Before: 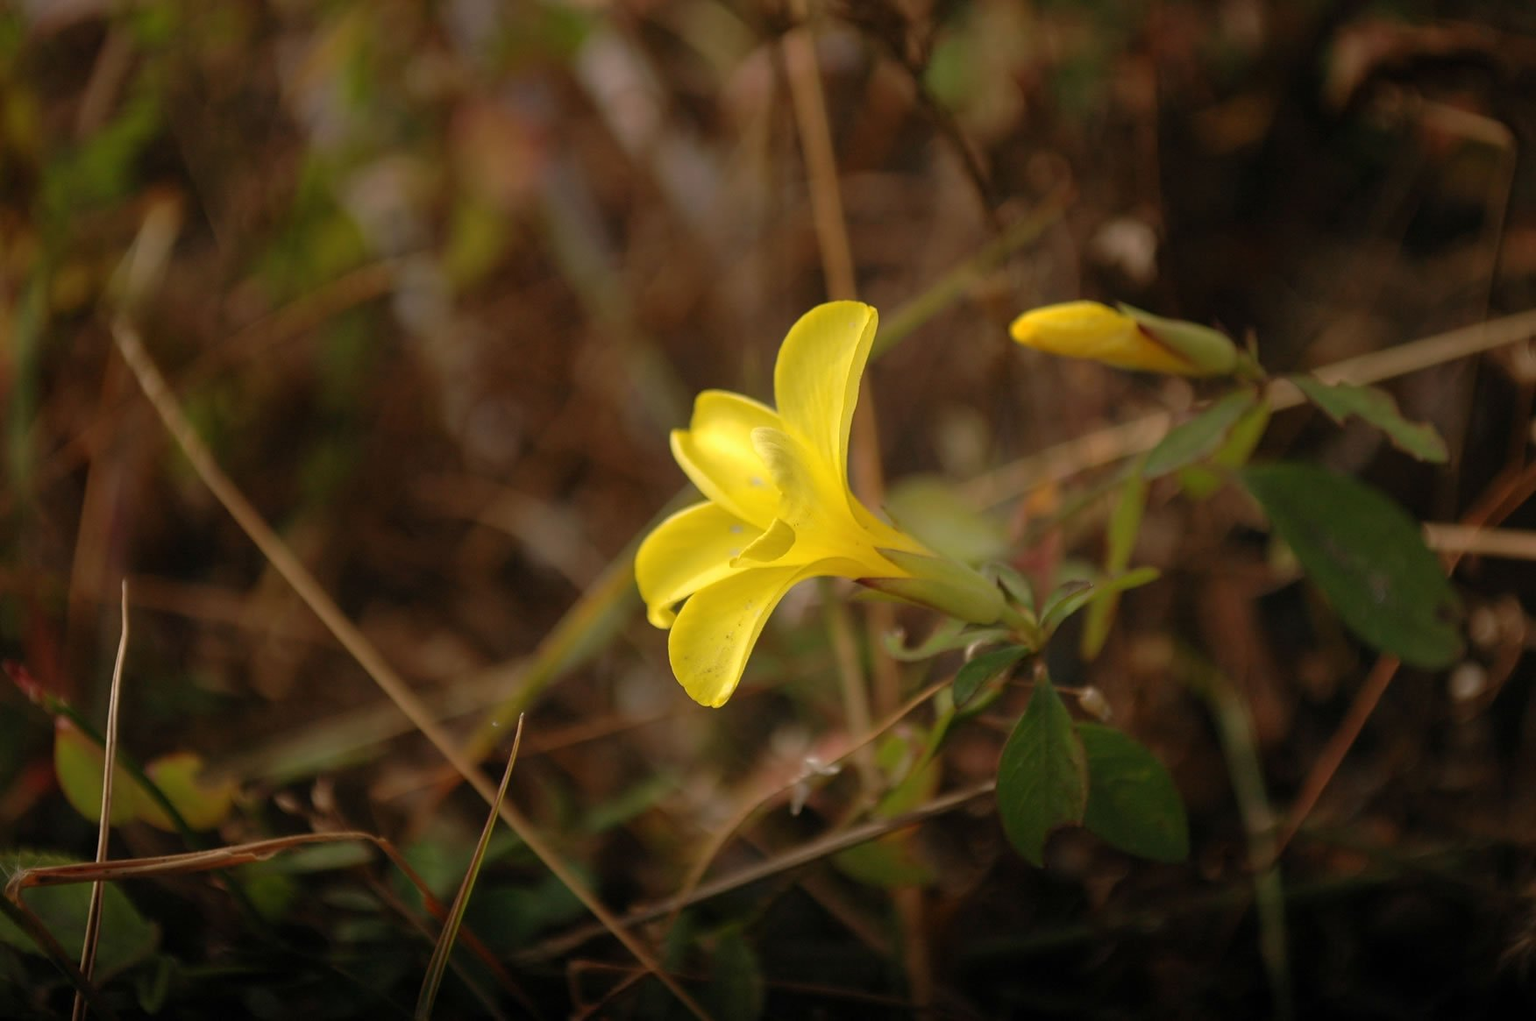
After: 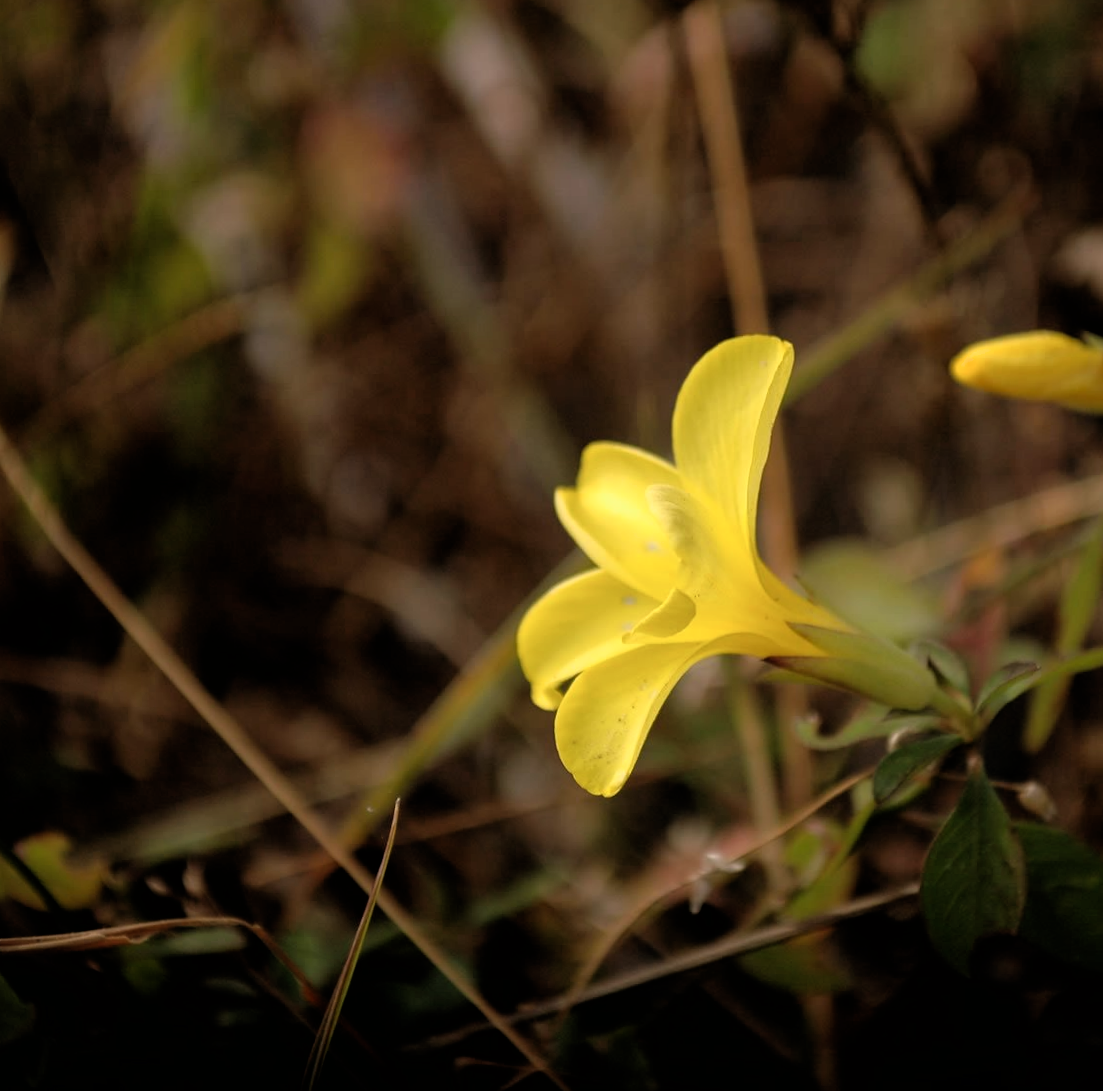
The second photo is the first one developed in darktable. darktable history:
crop and rotate: left 6.617%, right 26.717%
rotate and perspective: rotation 0.062°, lens shift (vertical) 0.115, lens shift (horizontal) -0.133, crop left 0.047, crop right 0.94, crop top 0.061, crop bottom 0.94
shadows and highlights: shadows 0, highlights 40
filmic rgb: black relative exposure -4.91 EV, white relative exposure 2.84 EV, hardness 3.7
